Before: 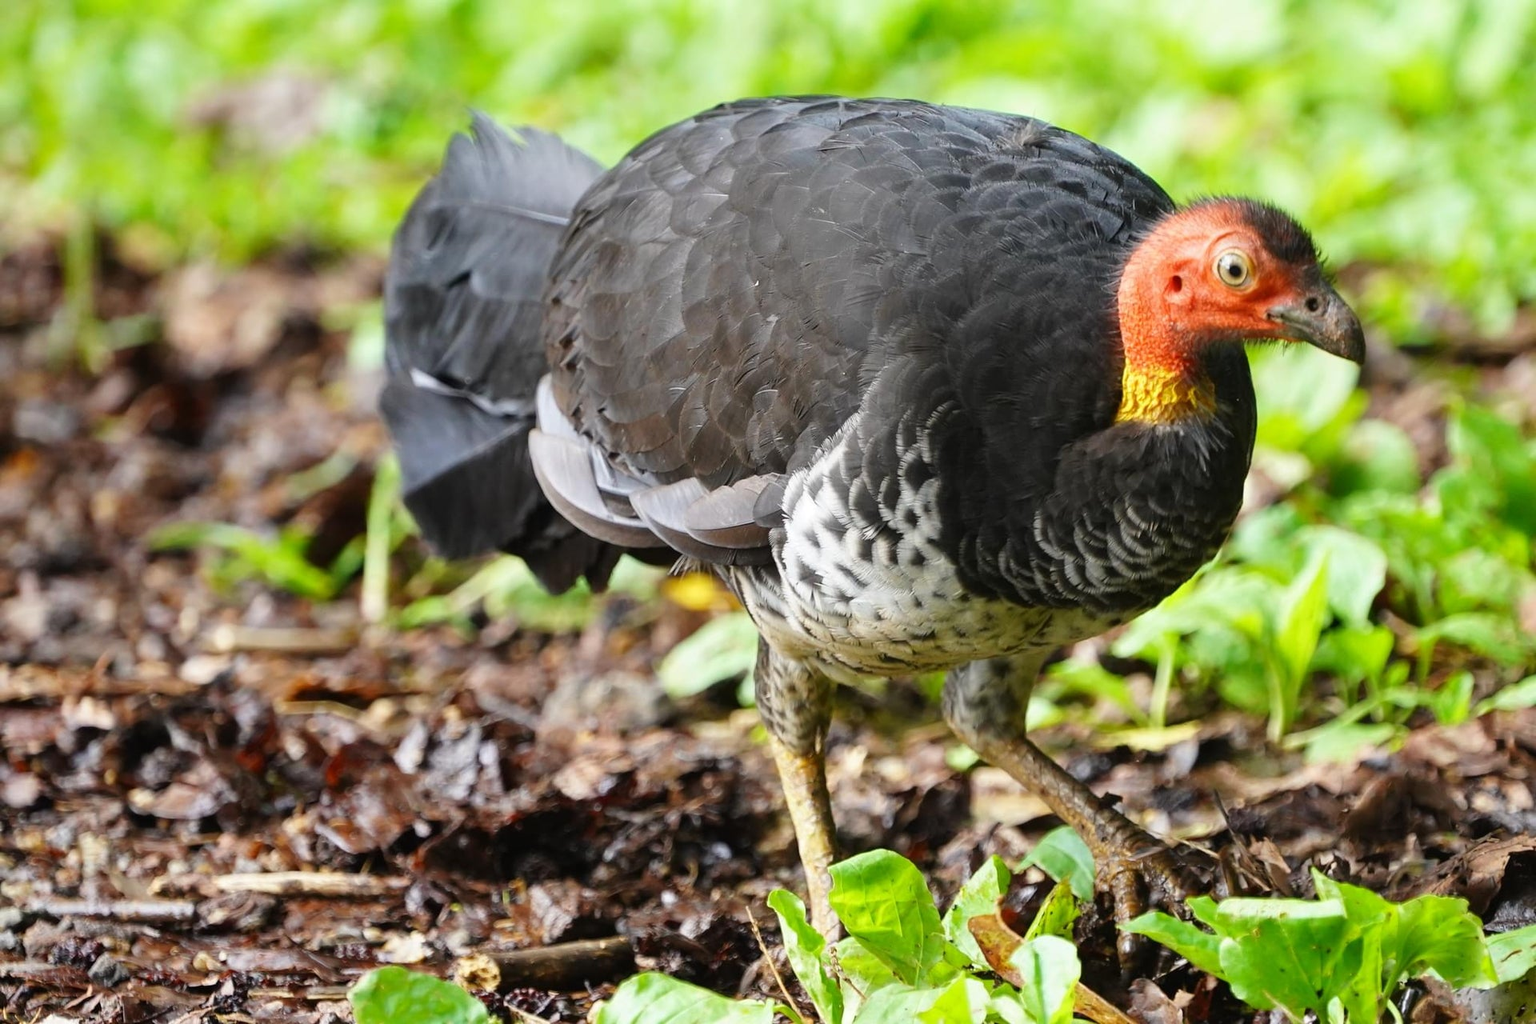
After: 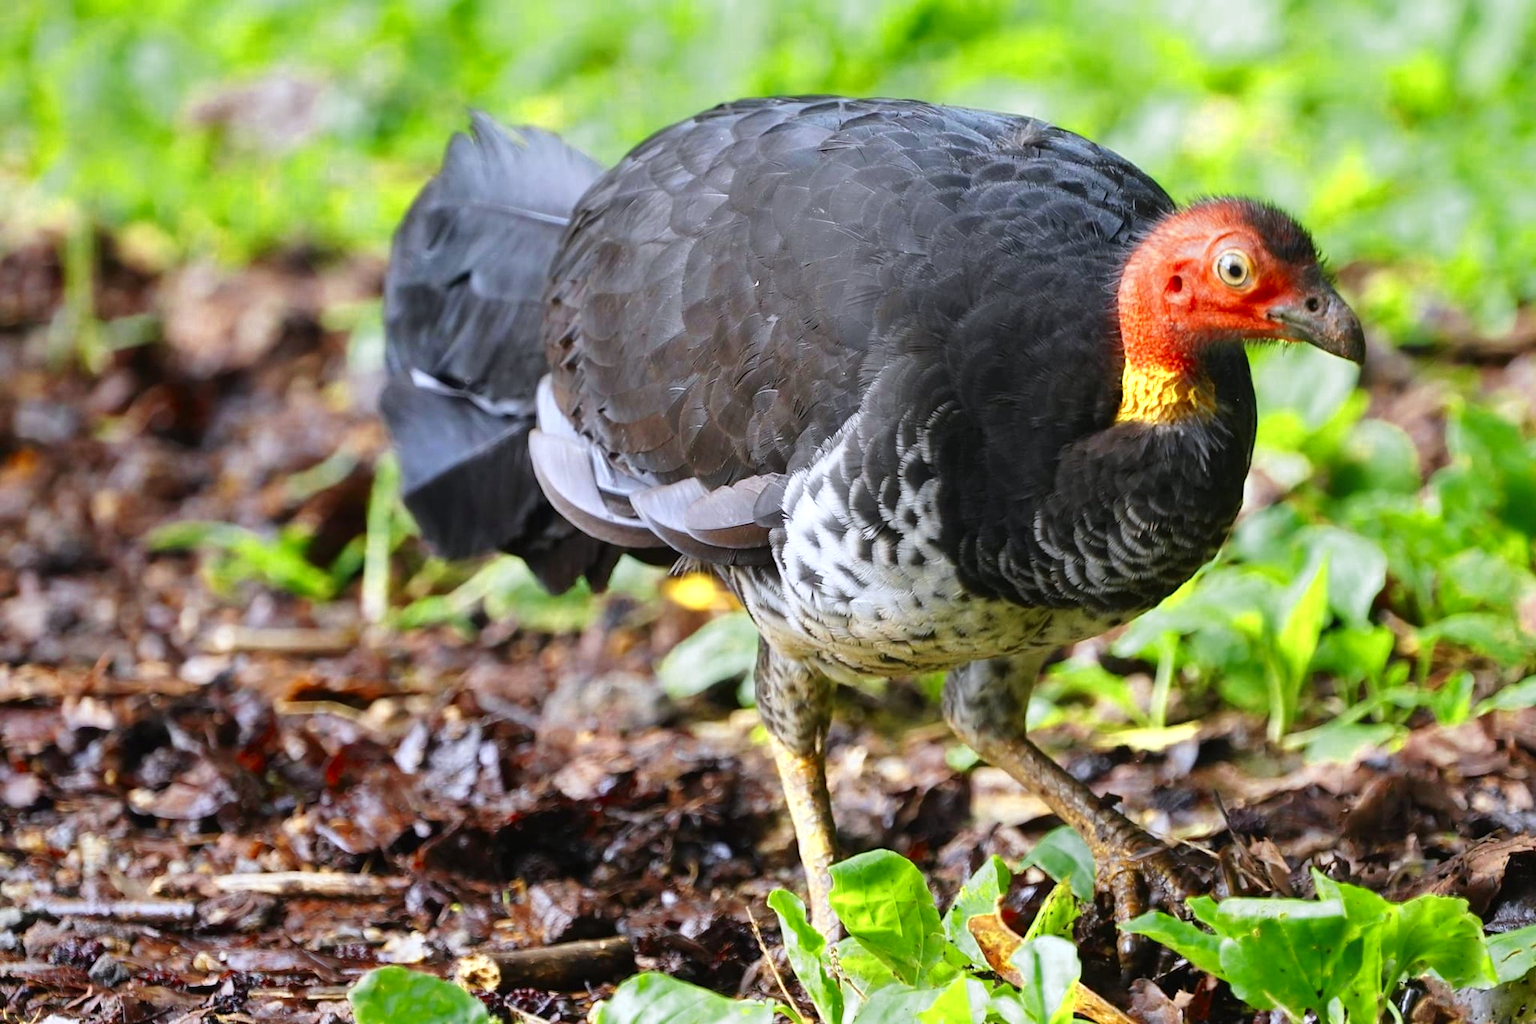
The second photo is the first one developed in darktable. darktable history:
color calibration: illuminant as shot in camera, x 0.358, y 0.373, temperature 4628.91 K, saturation algorithm version 1 (2020)
color zones: curves: ch0 [(0.004, 0.305) (0.261, 0.623) (0.389, 0.399) (0.708, 0.571) (0.947, 0.34)]; ch1 [(0.025, 0.645) (0.229, 0.584) (0.326, 0.551) (0.484, 0.262) (0.757, 0.643)]
